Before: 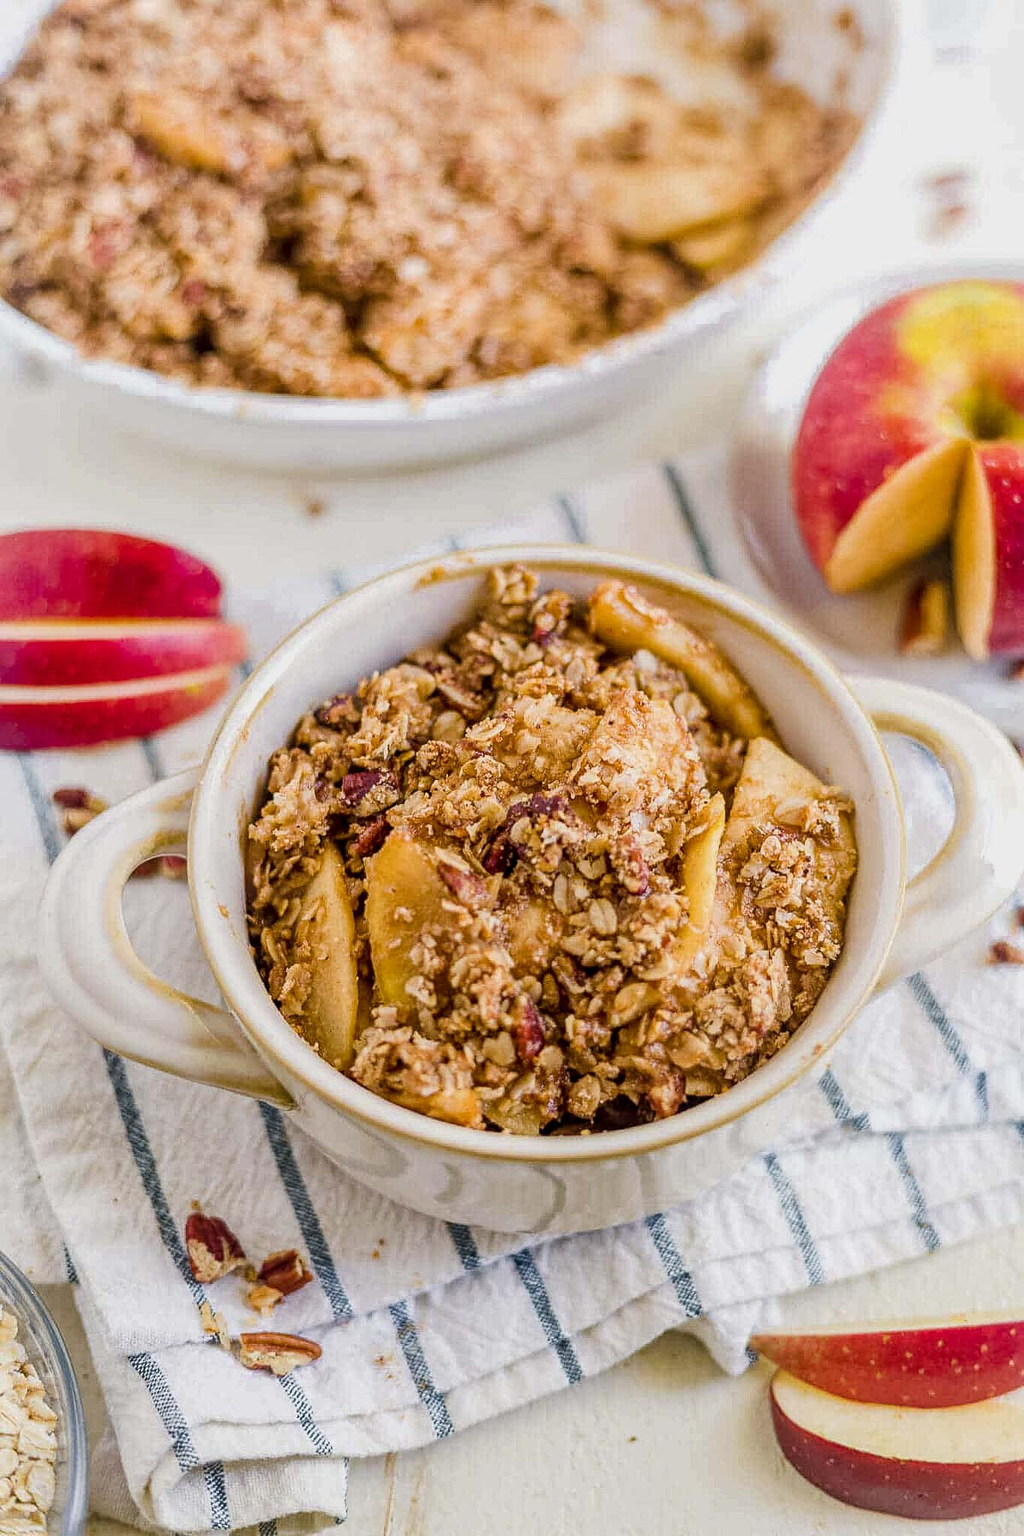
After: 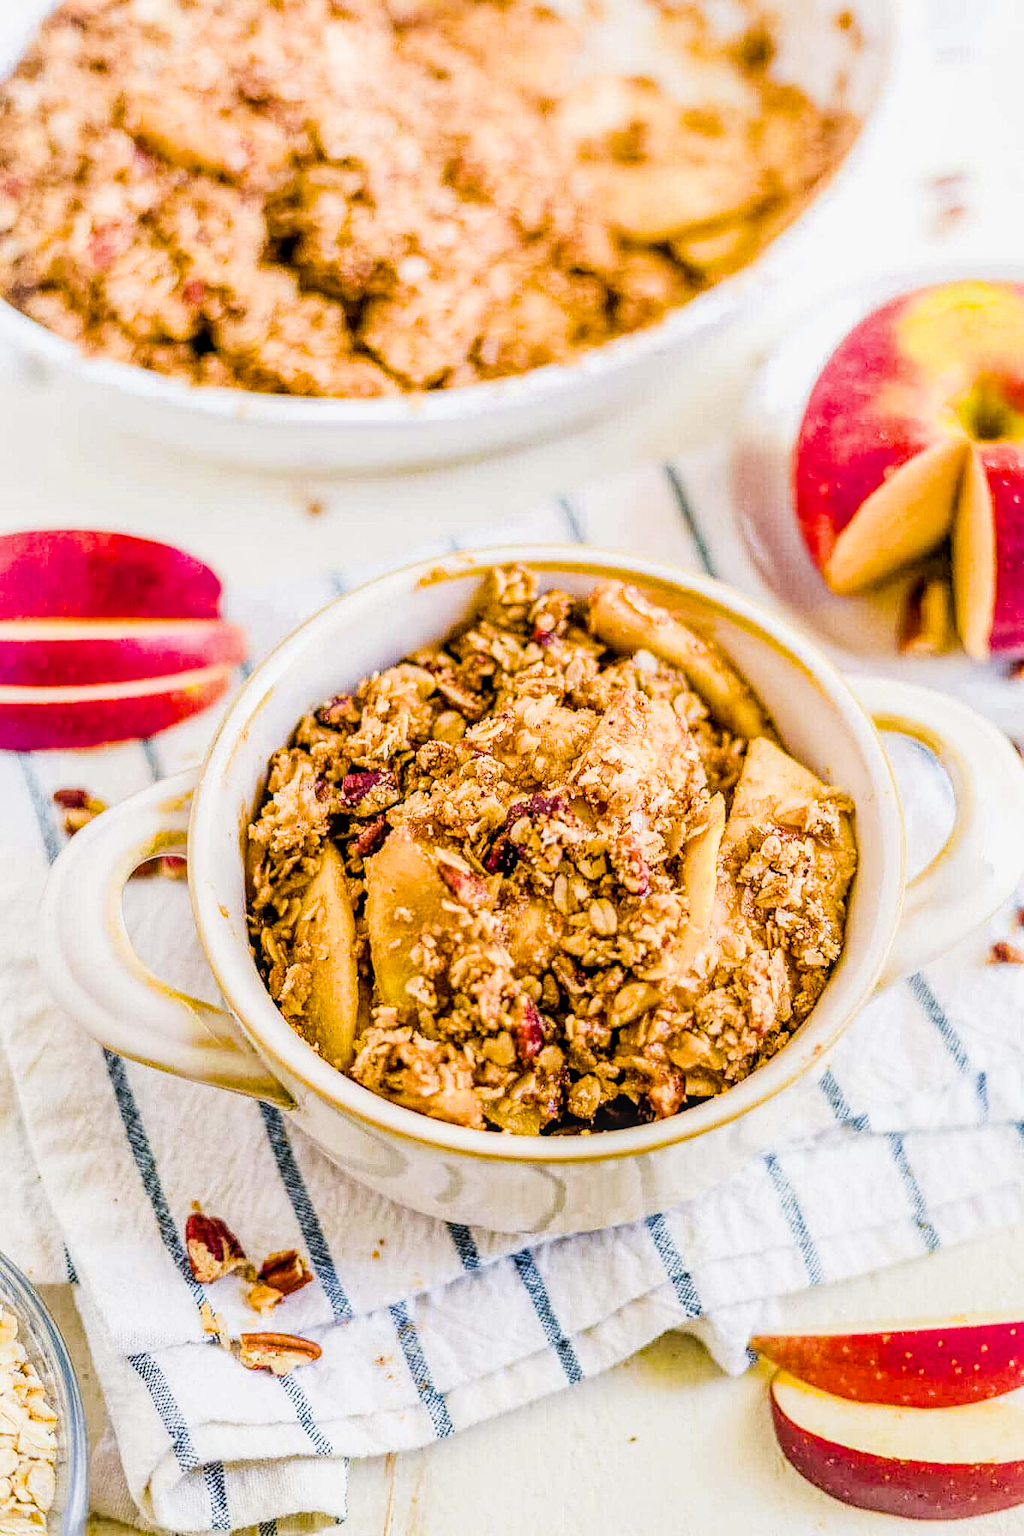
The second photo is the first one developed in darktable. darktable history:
local contrast: on, module defaults
exposure: black level correction 0, exposure 0.9 EV, compensate highlight preservation false
filmic rgb: black relative exposure -5 EV, hardness 2.88, contrast 1.2, highlights saturation mix -30%
color balance rgb: perceptual saturation grading › global saturation 30%, global vibrance 20%
